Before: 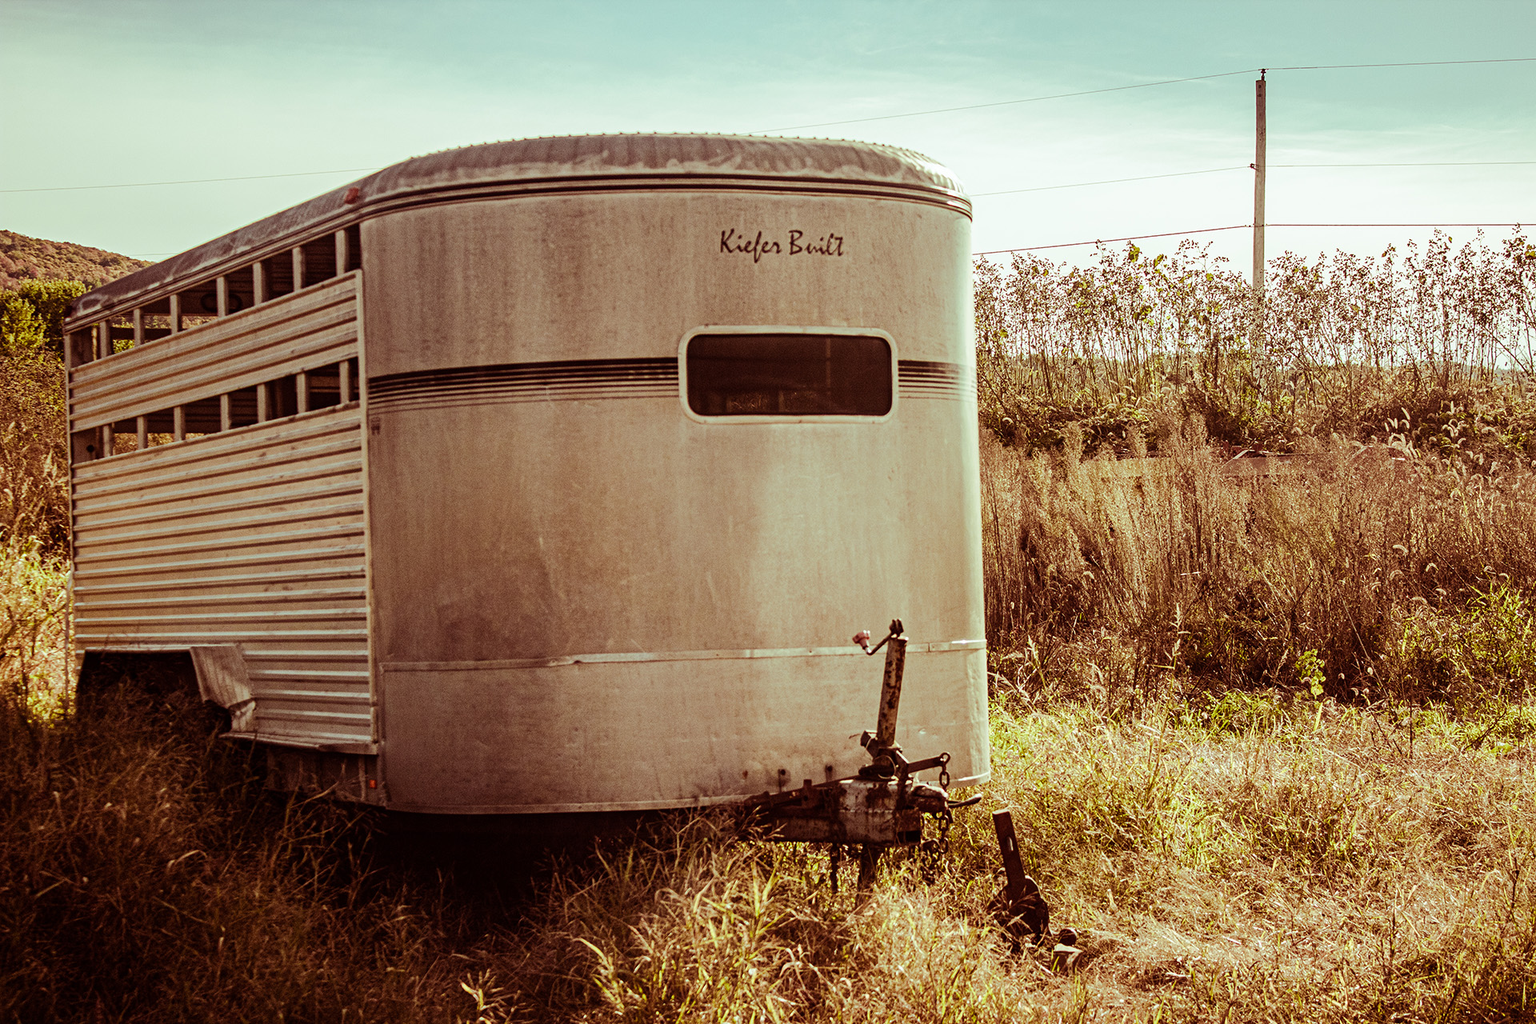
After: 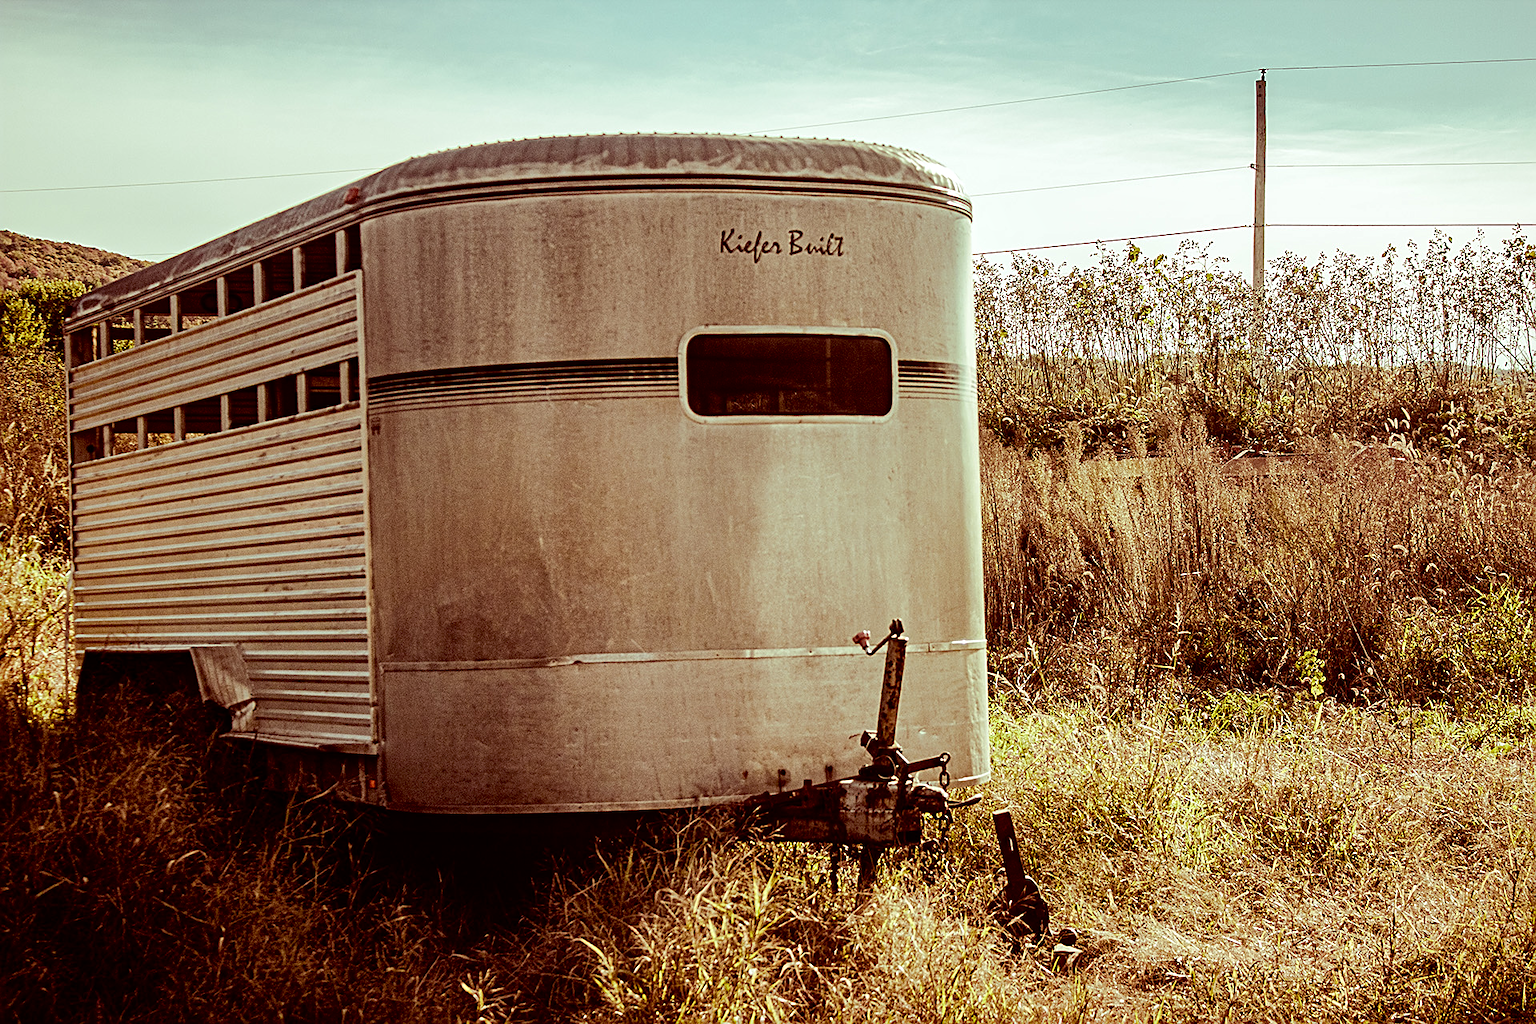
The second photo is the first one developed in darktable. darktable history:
white balance: emerald 1
sharpen: on, module defaults
local contrast: mode bilateral grid, contrast 20, coarseness 50, detail 130%, midtone range 0.2
exposure: black level correction 0.009, exposure 0.014 EV, compensate highlight preservation false
